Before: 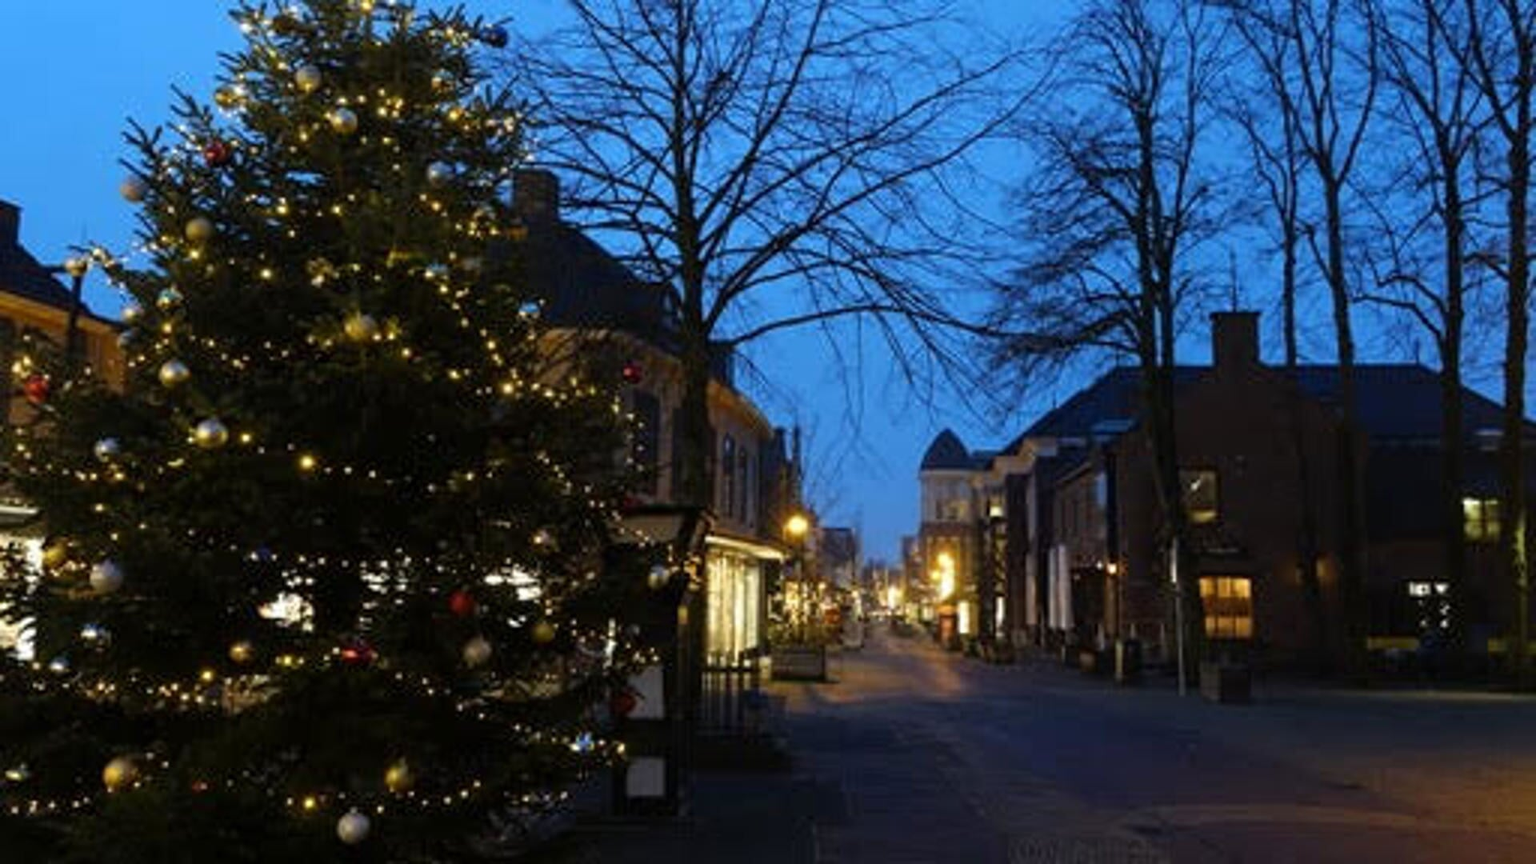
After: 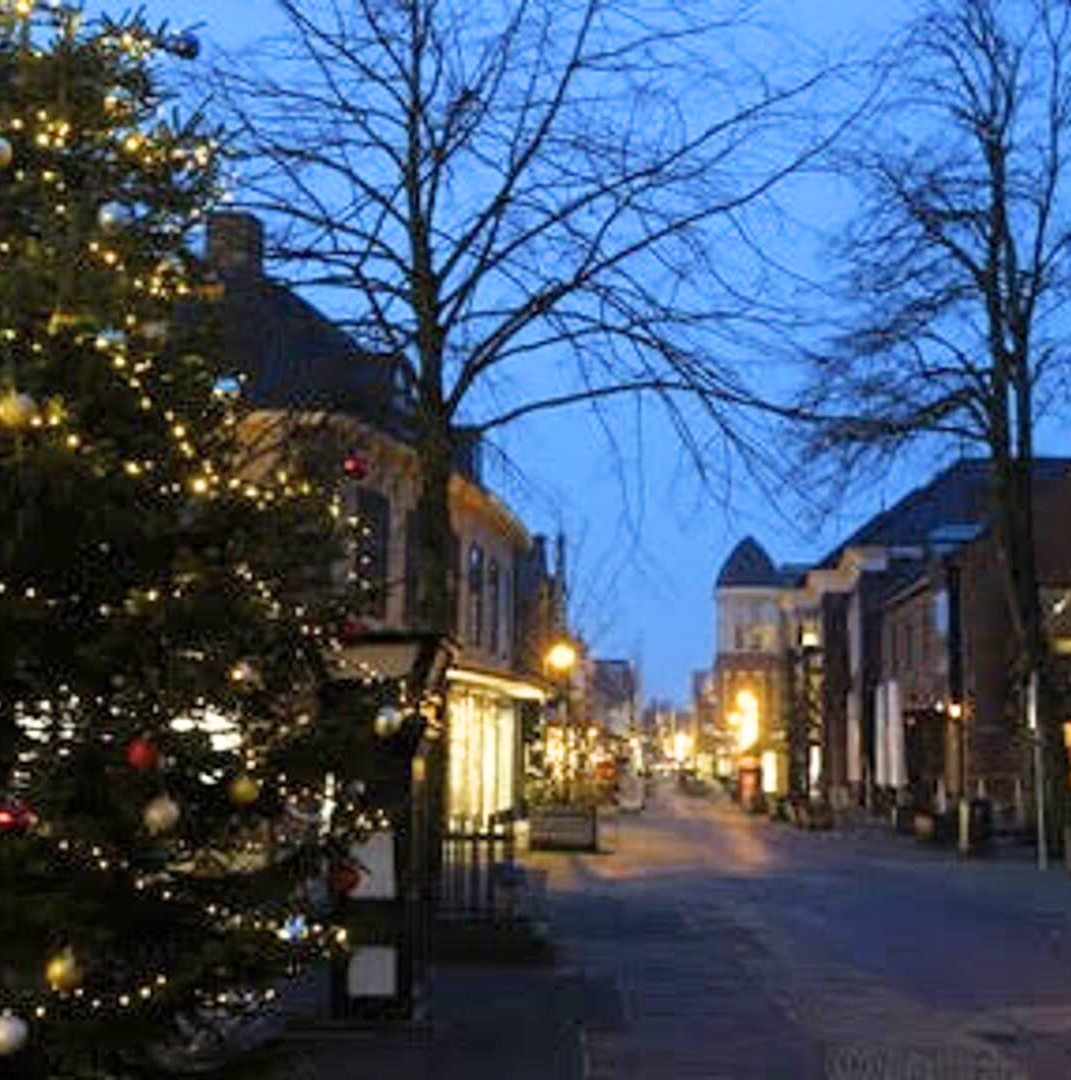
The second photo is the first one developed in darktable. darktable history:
filmic rgb: black relative exposure -16 EV, white relative exposure 4.02 EV, threshold 3 EV, target black luminance 0%, hardness 7.57, latitude 72.53%, contrast 0.908, highlights saturation mix 11.25%, shadows ↔ highlights balance -0.379%, iterations of high-quality reconstruction 10, enable highlight reconstruction true
tone equalizer: edges refinement/feathering 500, mask exposure compensation -1.57 EV, preserve details no
exposure: black level correction 0, exposure 1.195 EV, compensate exposure bias true, compensate highlight preservation false
crop and rotate: left 22.664%, right 21.53%
